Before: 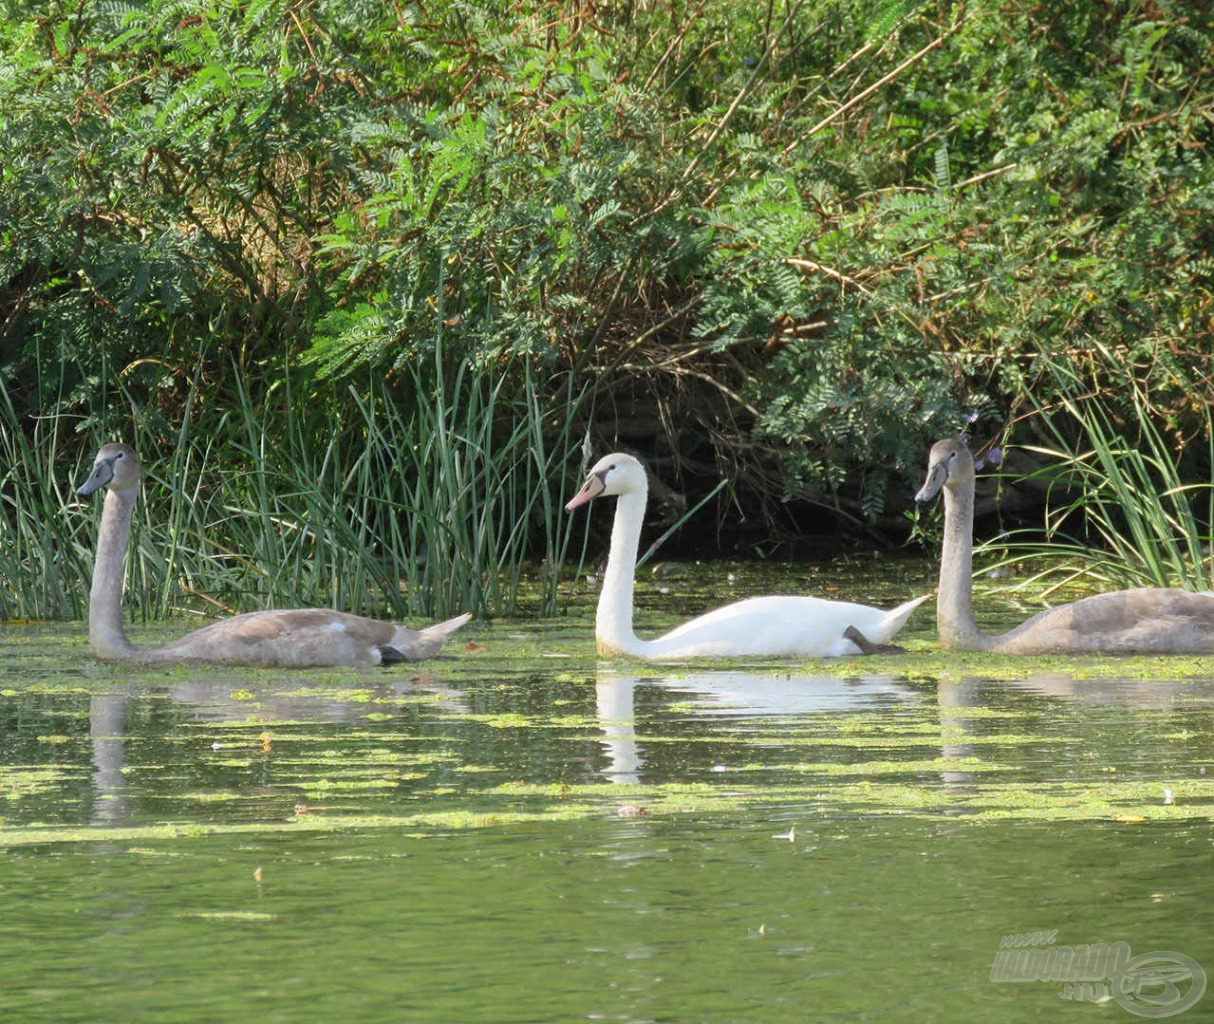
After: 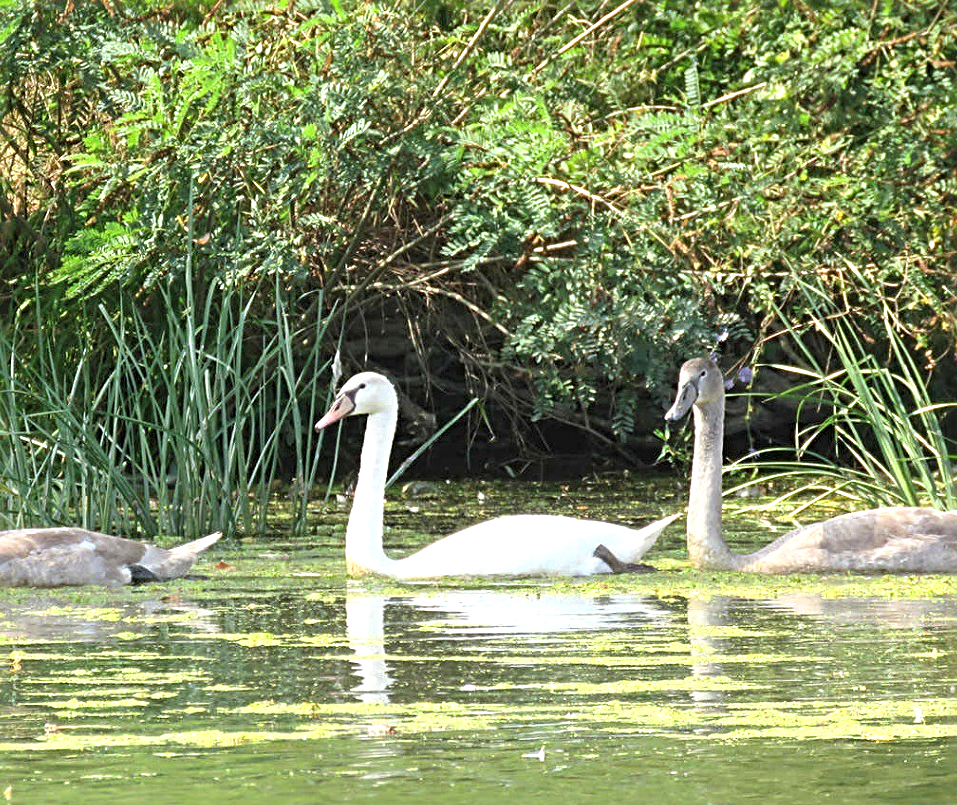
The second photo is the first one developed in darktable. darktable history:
sharpen: radius 4
exposure: black level correction 0, exposure 0.7 EV, compensate exposure bias true, compensate highlight preservation false
crop and rotate: left 20.74%, top 7.912%, right 0.375%, bottom 13.378%
